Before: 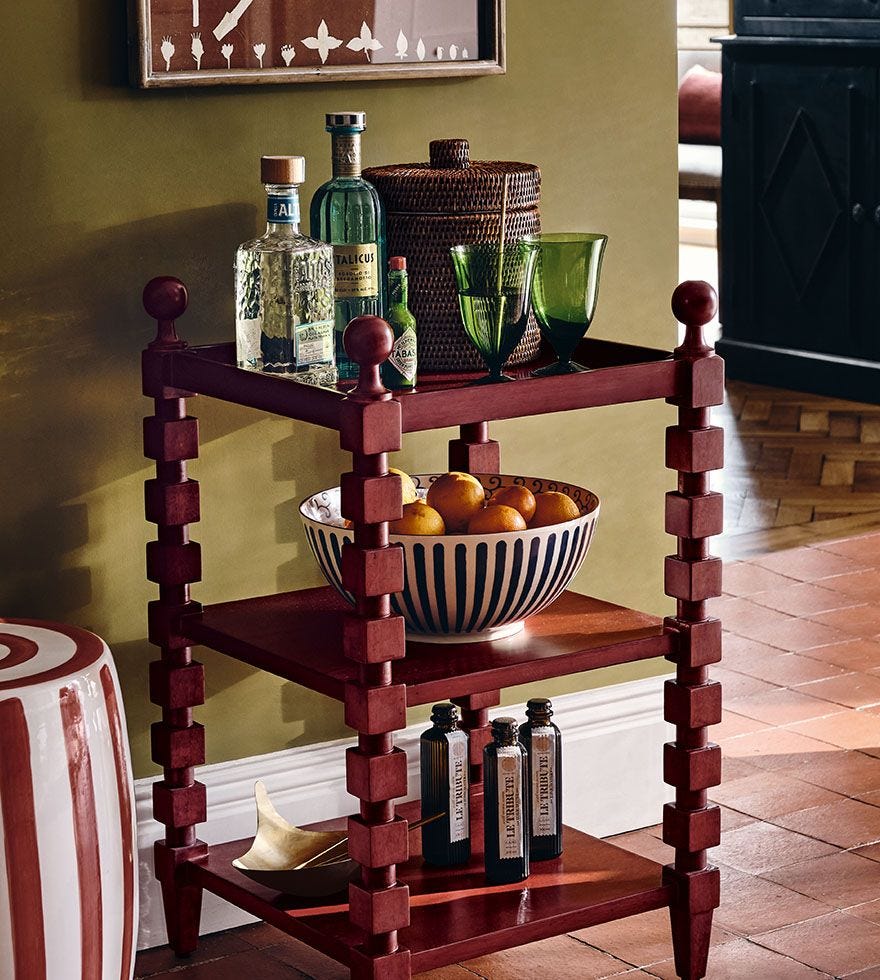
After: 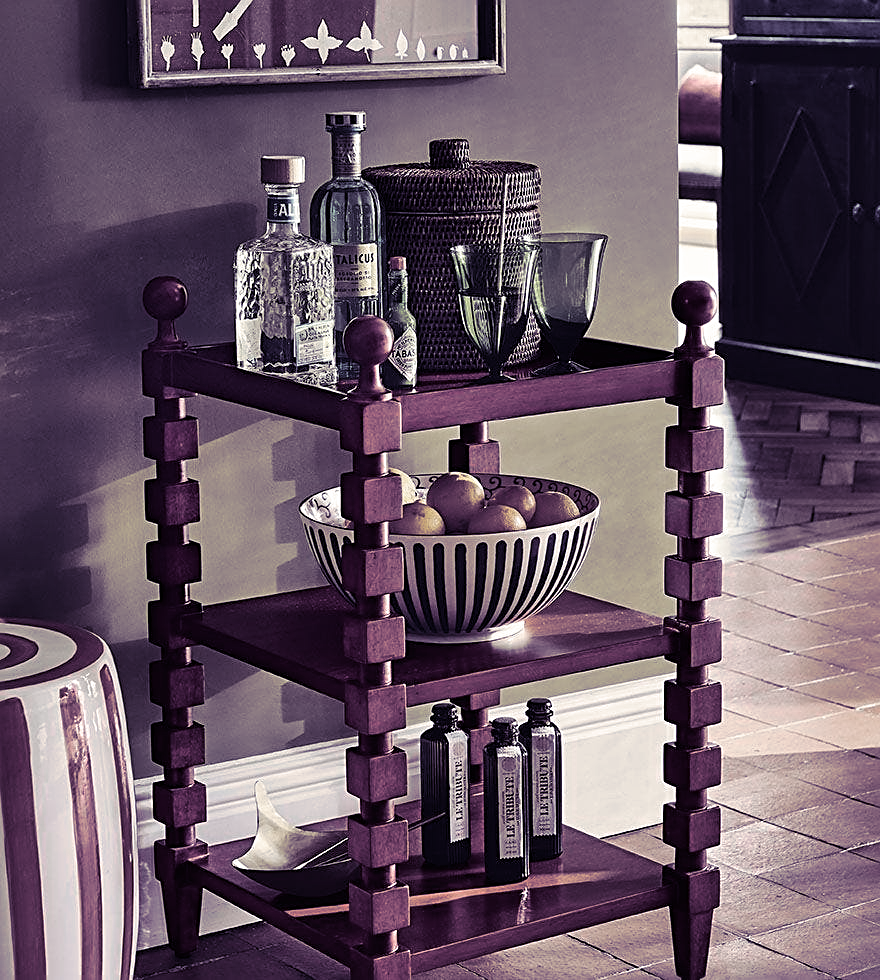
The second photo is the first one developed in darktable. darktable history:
shadows and highlights: shadows color adjustment 97.66%, soften with gaussian
color zones: curves: ch0 [(0, 0.6) (0.129, 0.508) (0.193, 0.483) (0.429, 0.5) (0.571, 0.5) (0.714, 0.5) (0.857, 0.5) (1, 0.6)]; ch1 [(0, 0.481) (0.112, 0.245) (0.213, 0.223) (0.429, 0.233) (0.571, 0.231) (0.683, 0.242) (0.857, 0.296) (1, 0.481)]
sharpen: on, module defaults
split-toning: shadows › hue 255.6°, shadows › saturation 0.66, highlights › hue 43.2°, highlights › saturation 0.68, balance -50.1
